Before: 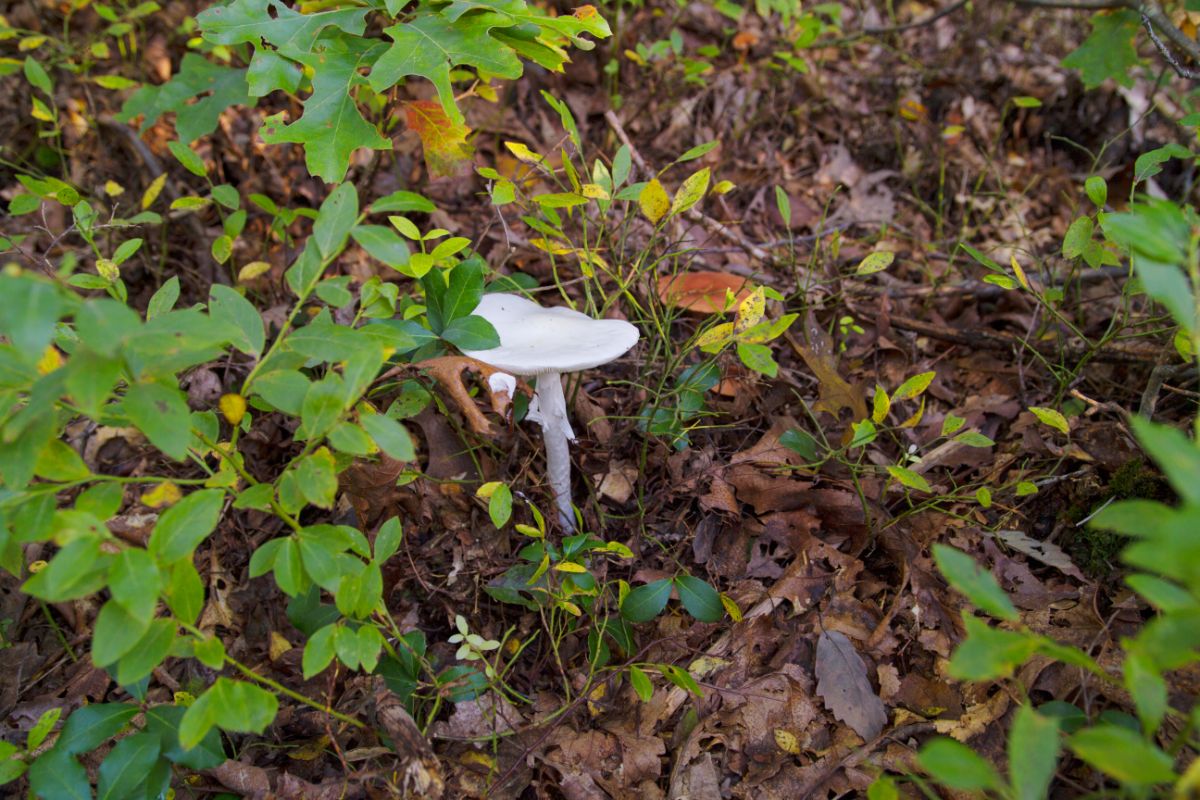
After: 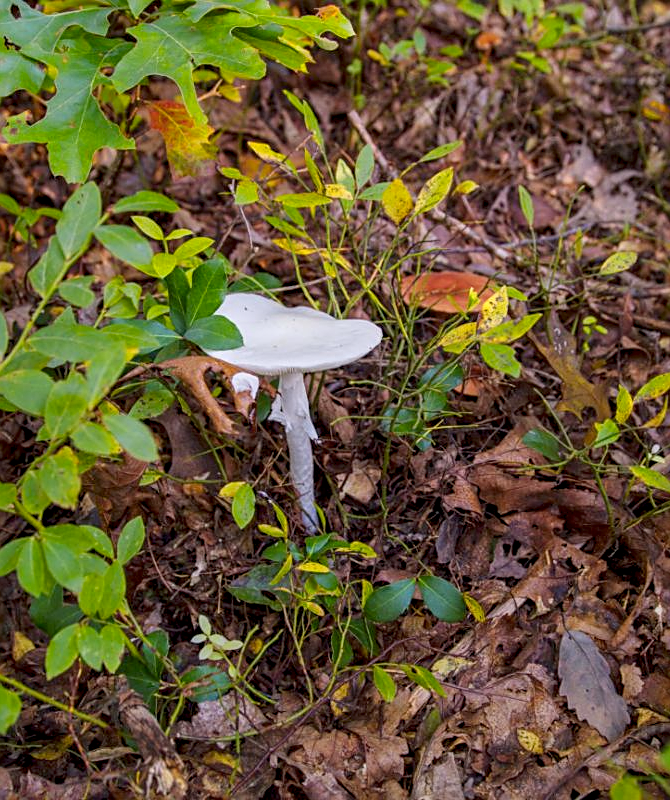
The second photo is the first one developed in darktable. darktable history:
local contrast: detail 160%
crop: left 21.49%, right 22.665%
sharpen: on, module defaults
color balance rgb: highlights gain › chroma 0.276%, highlights gain › hue 332.85°, perceptual saturation grading › global saturation 15.061%, hue shift -2.37°, contrast -20.964%
